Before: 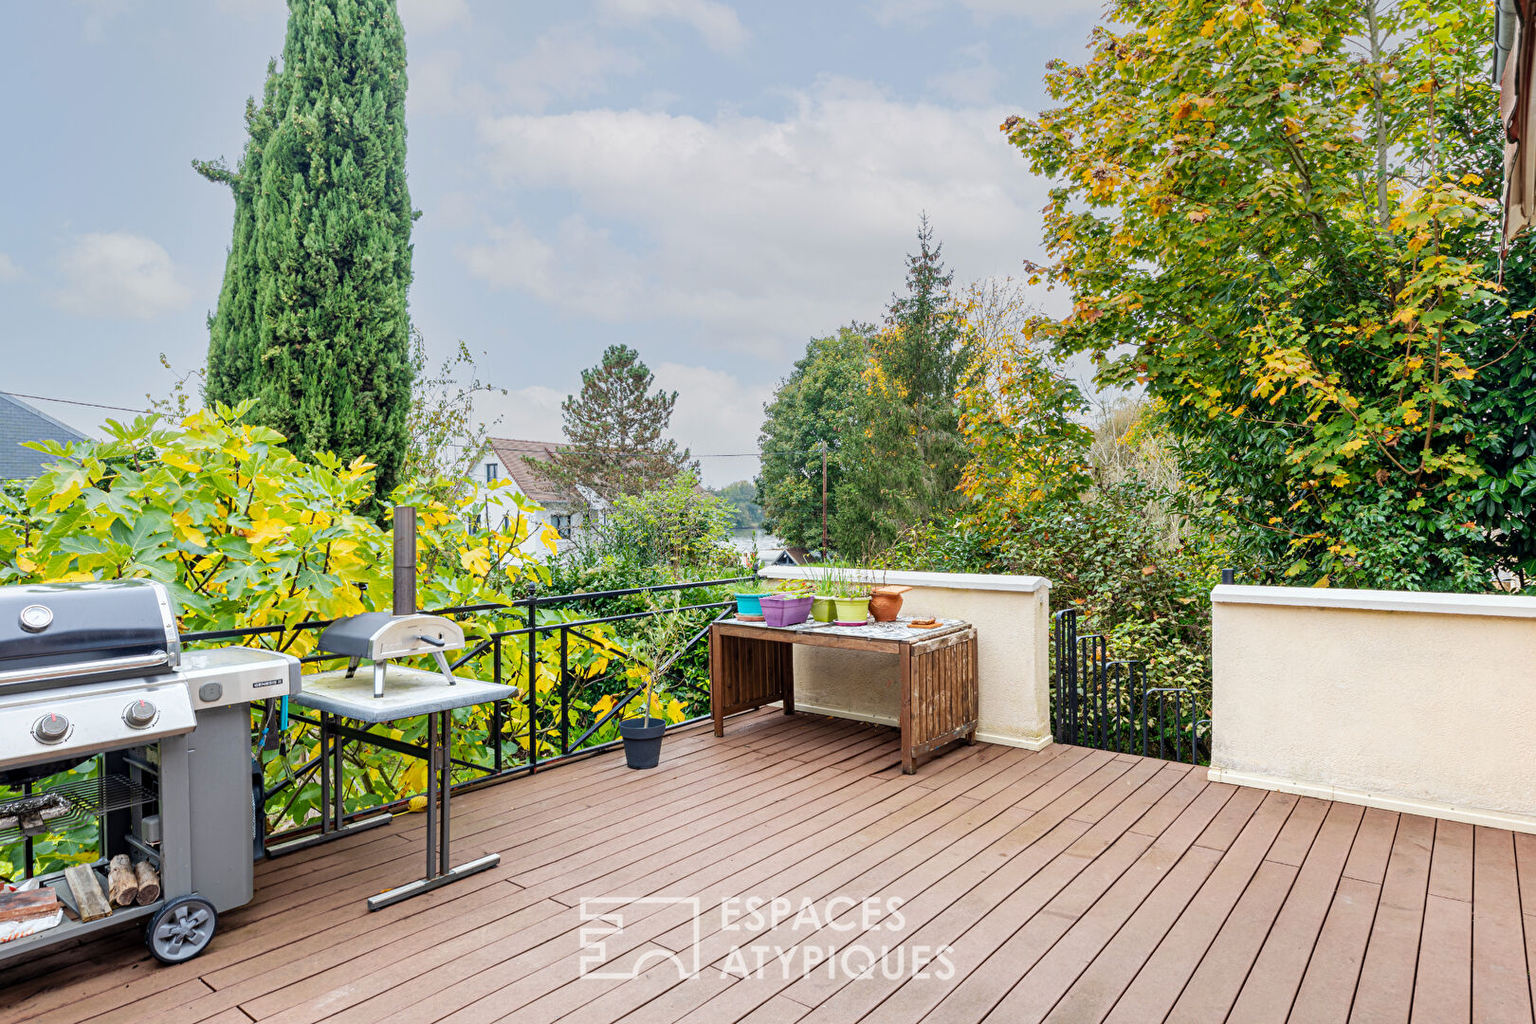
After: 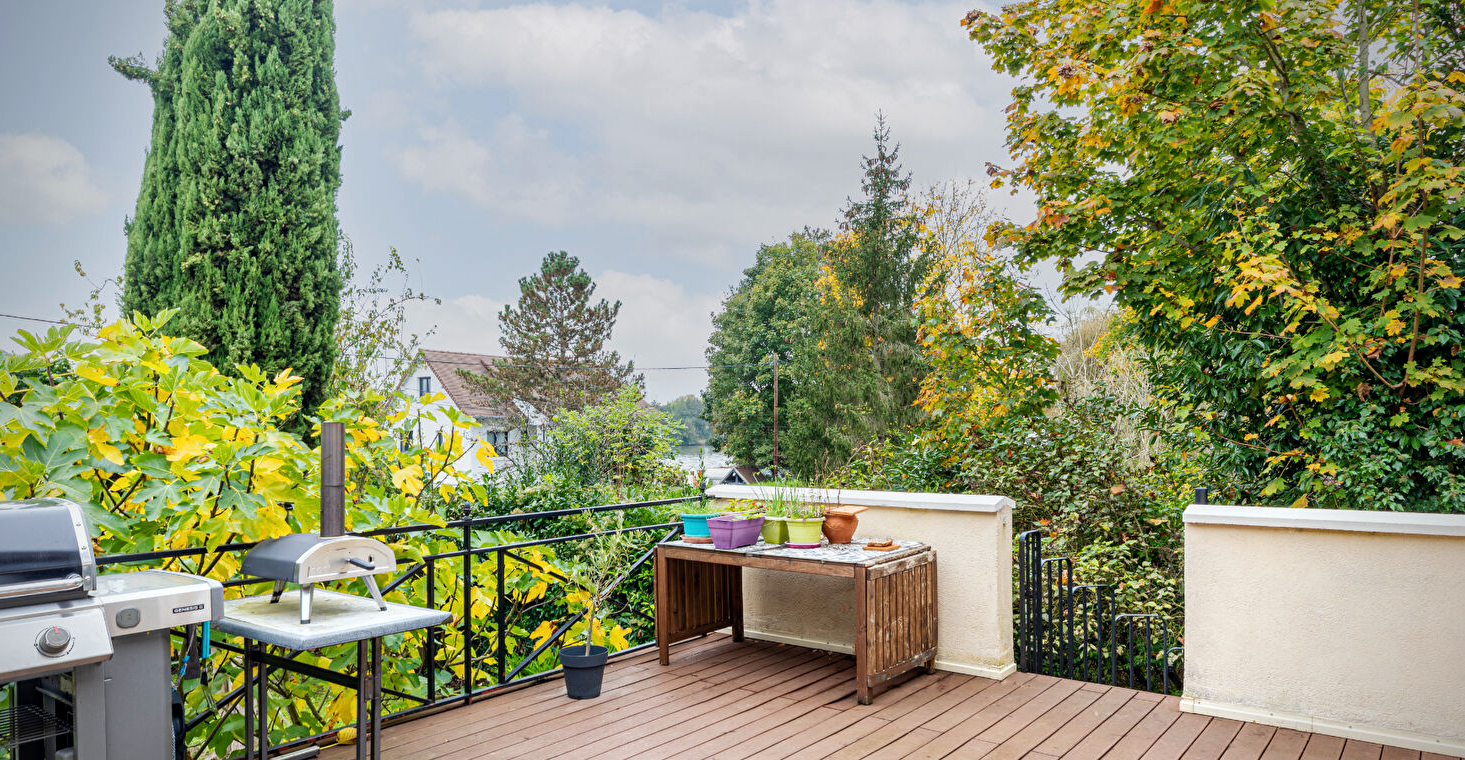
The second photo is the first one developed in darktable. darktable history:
vignetting: brightness -0.64, saturation -0.007, center (-0.032, -0.041)
local contrast: mode bilateral grid, contrast 19, coarseness 50, detail 119%, midtone range 0.2
crop: left 5.82%, top 10.425%, right 3.695%, bottom 19.203%
